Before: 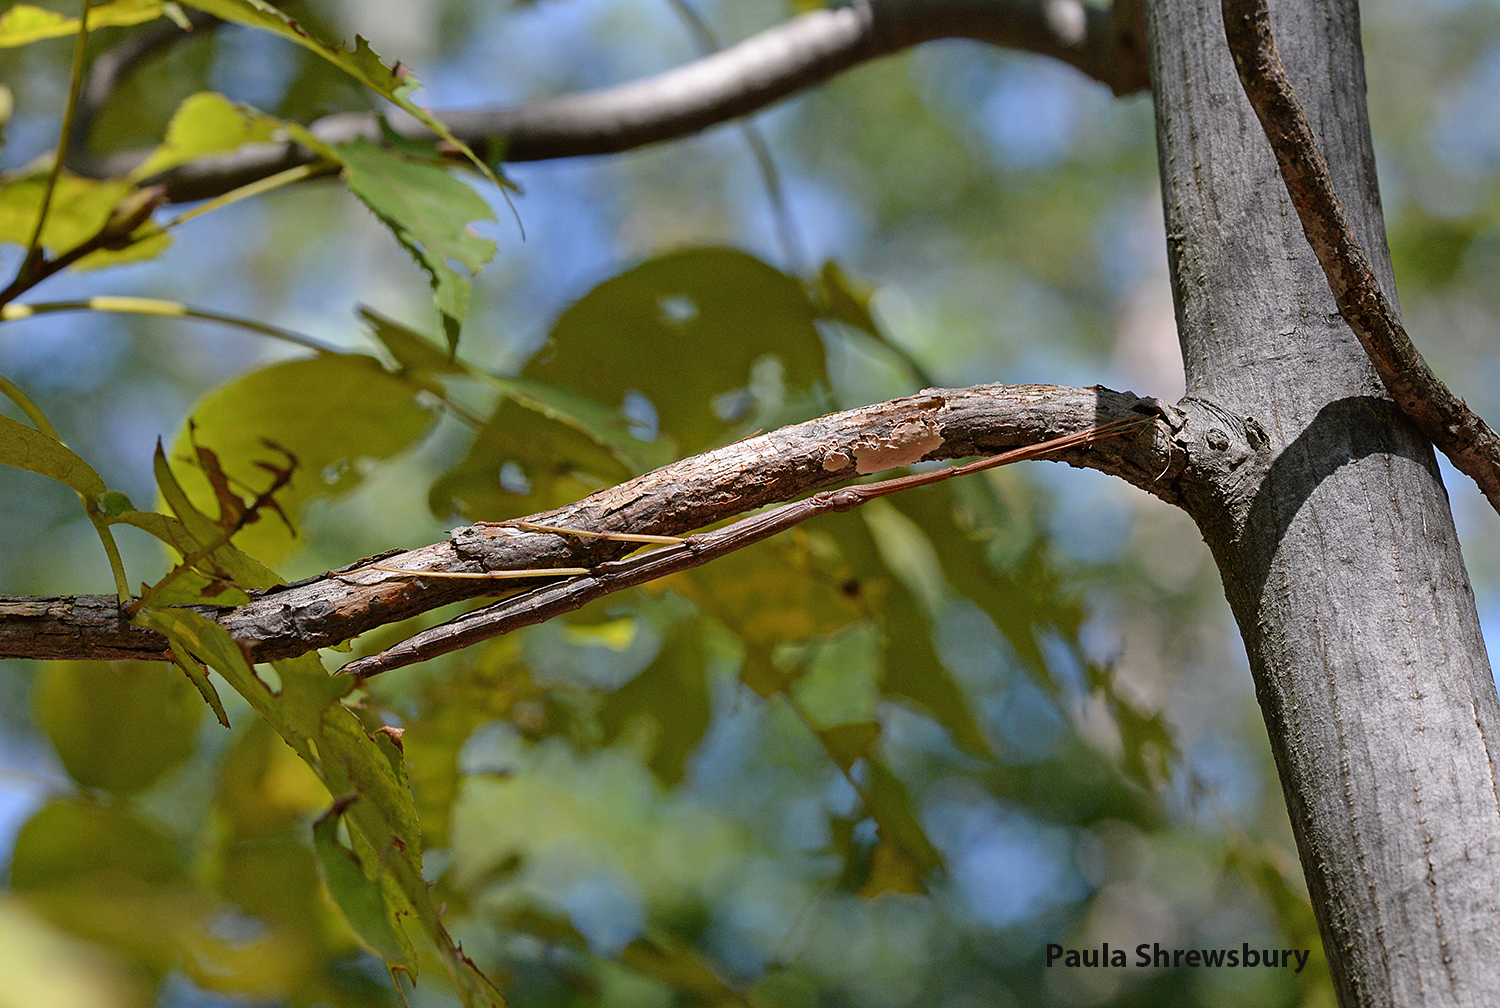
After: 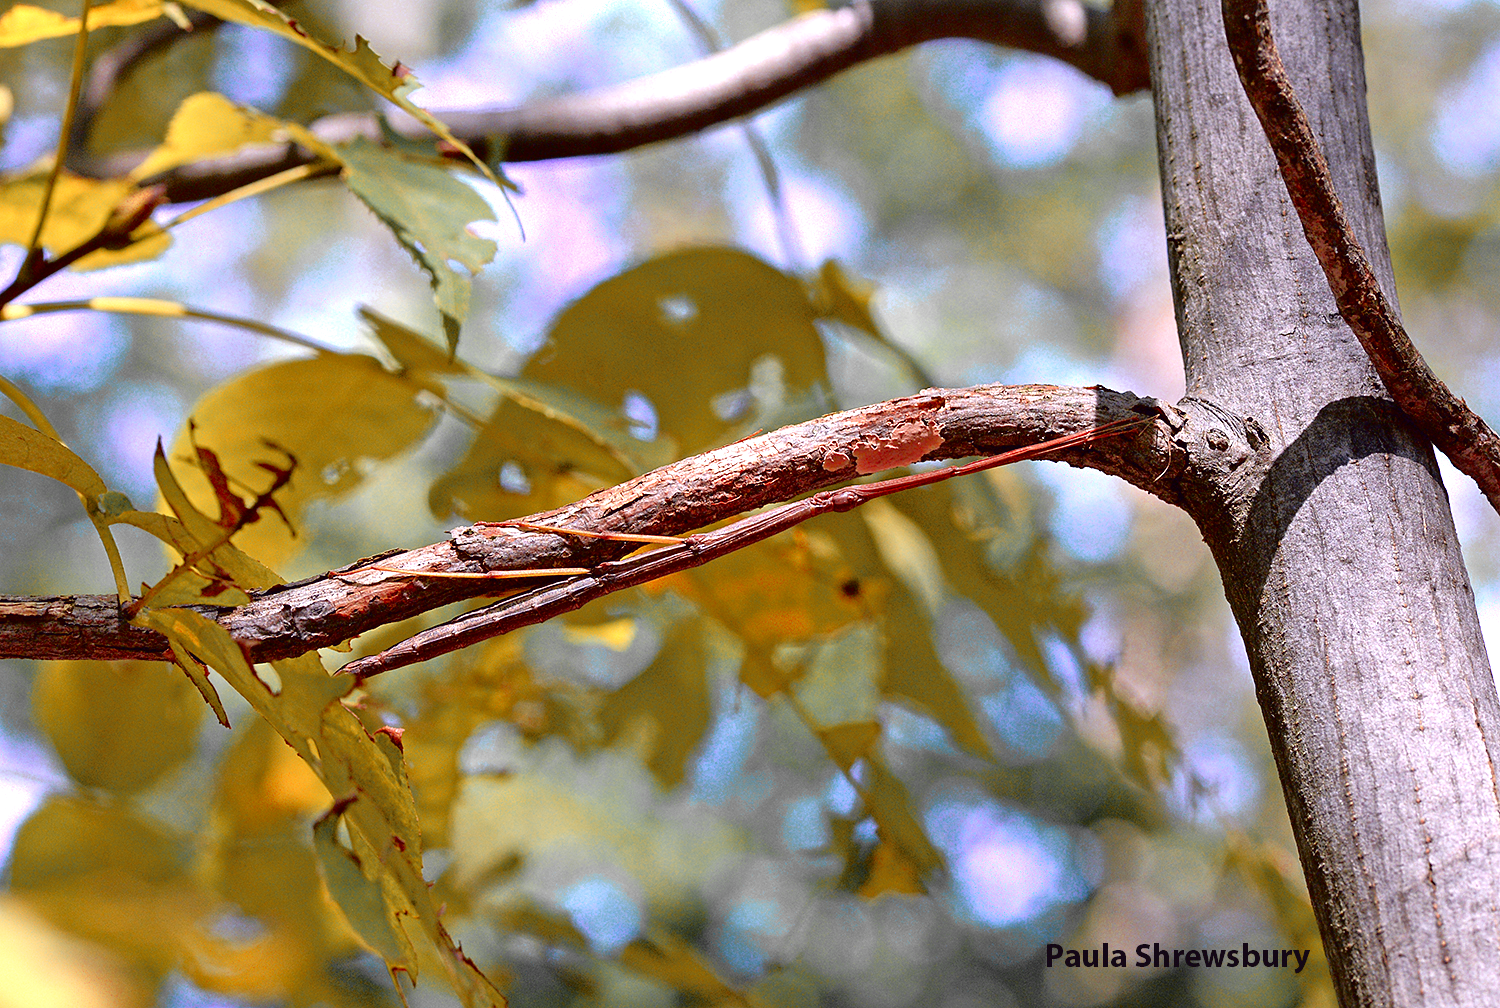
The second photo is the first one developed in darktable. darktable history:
tone curve: curves: ch0 [(0, 0) (0.126, 0.061) (0.362, 0.382) (0.498, 0.498) (0.706, 0.712) (1, 1)]; ch1 [(0, 0) (0.5, 0.522) (0.55, 0.586) (1, 1)]; ch2 [(0, 0) (0.44, 0.424) (0.5, 0.482) (0.537, 0.538) (1, 1)], color space Lab, independent channels, preserve colors none
color zones: curves: ch0 [(0, 0.363) (0.128, 0.373) (0.25, 0.5) (0.402, 0.407) (0.521, 0.525) (0.63, 0.559) (0.729, 0.662) (0.867, 0.471)]; ch1 [(0, 0.515) (0.136, 0.618) (0.25, 0.5) (0.378, 0) (0.516, 0) (0.622, 0.593) (0.737, 0.819) (0.87, 0.593)]; ch2 [(0, 0.529) (0.128, 0.471) (0.282, 0.451) (0.386, 0.662) (0.516, 0.525) (0.633, 0.554) (0.75, 0.62) (0.875, 0.441)]
exposure: exposure 0.785 EV, compensate highlight preservation false
